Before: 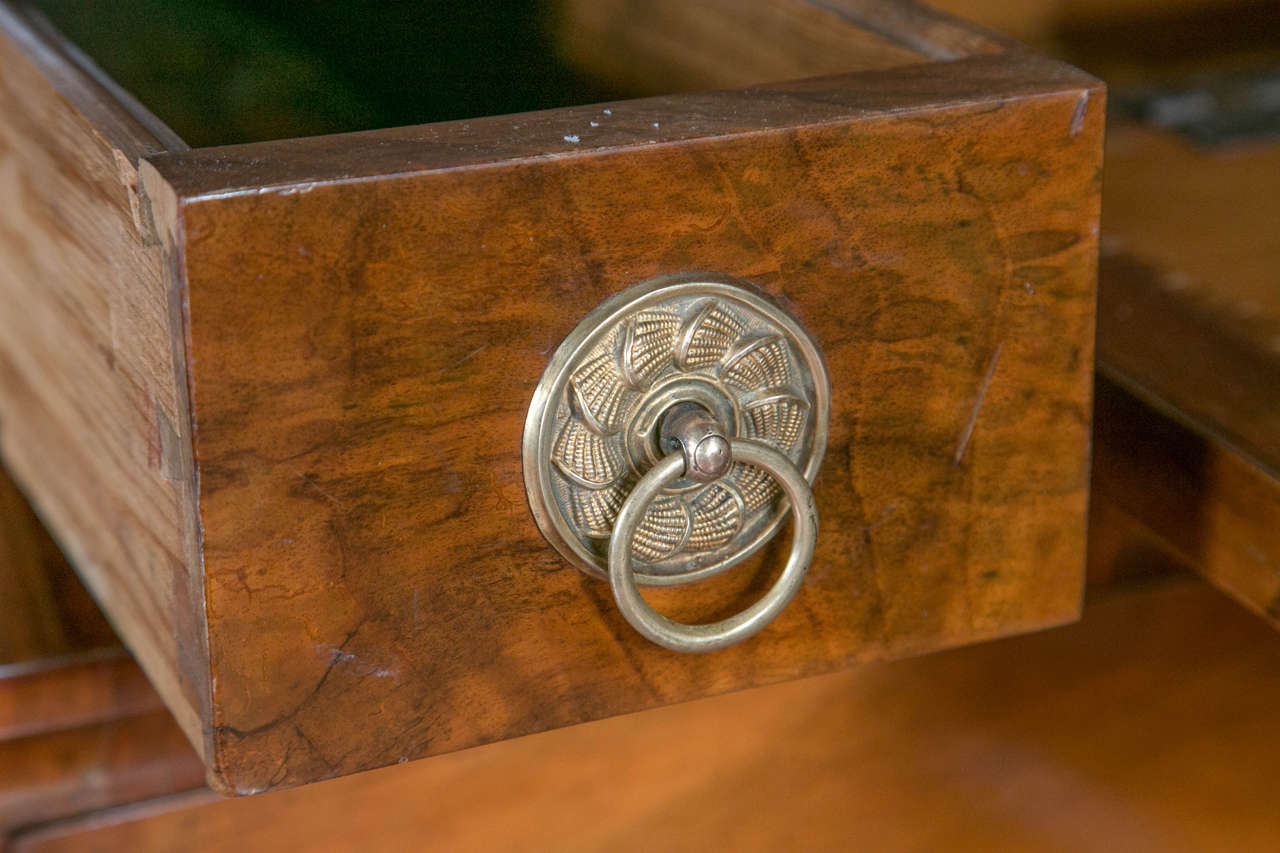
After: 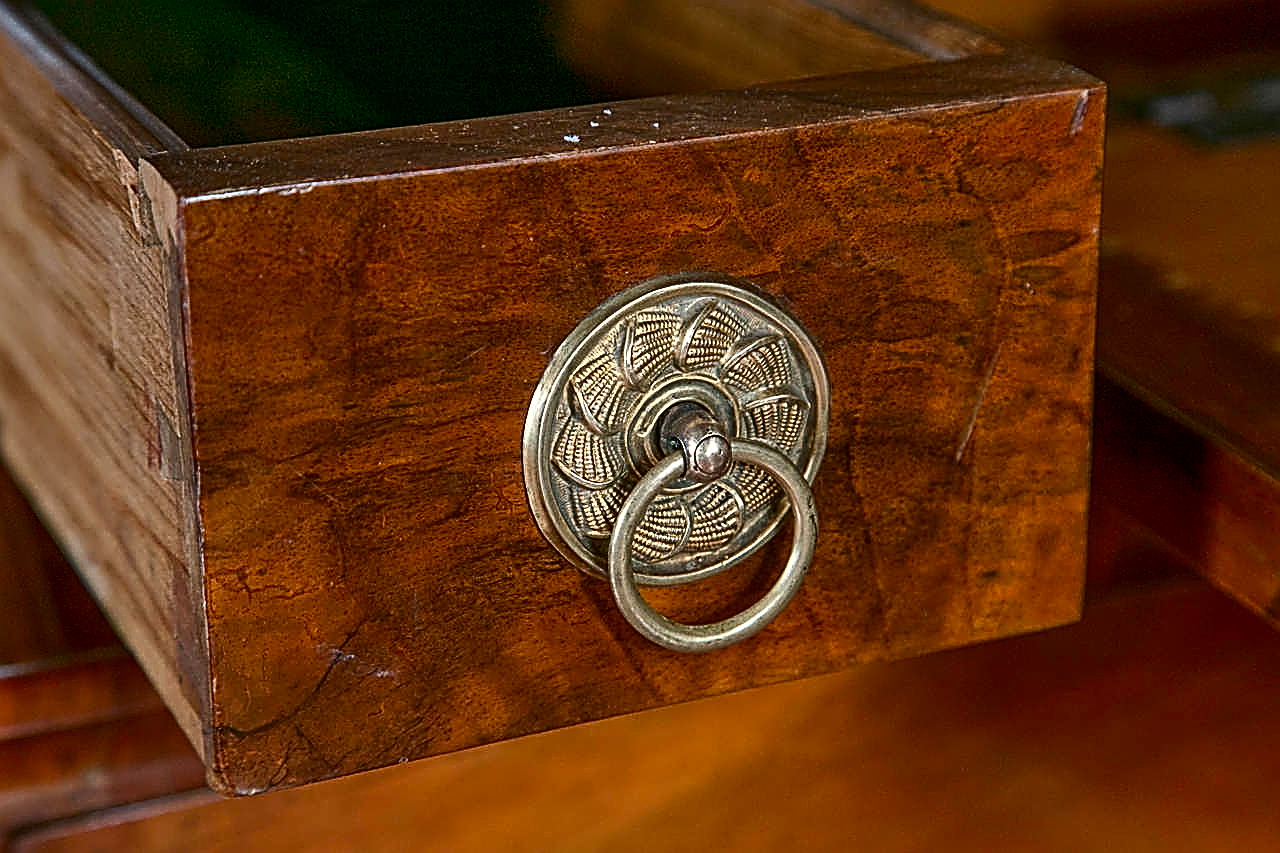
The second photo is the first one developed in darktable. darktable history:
shadows and highlights: radius 108.52, shadows 44.07, highlights -67.8, low approximation 0.01, soften with gaussian
sharpen: amount 2
contrast brightness saturation: contrast 0.1, brightness -0.26, saturation 0.14
